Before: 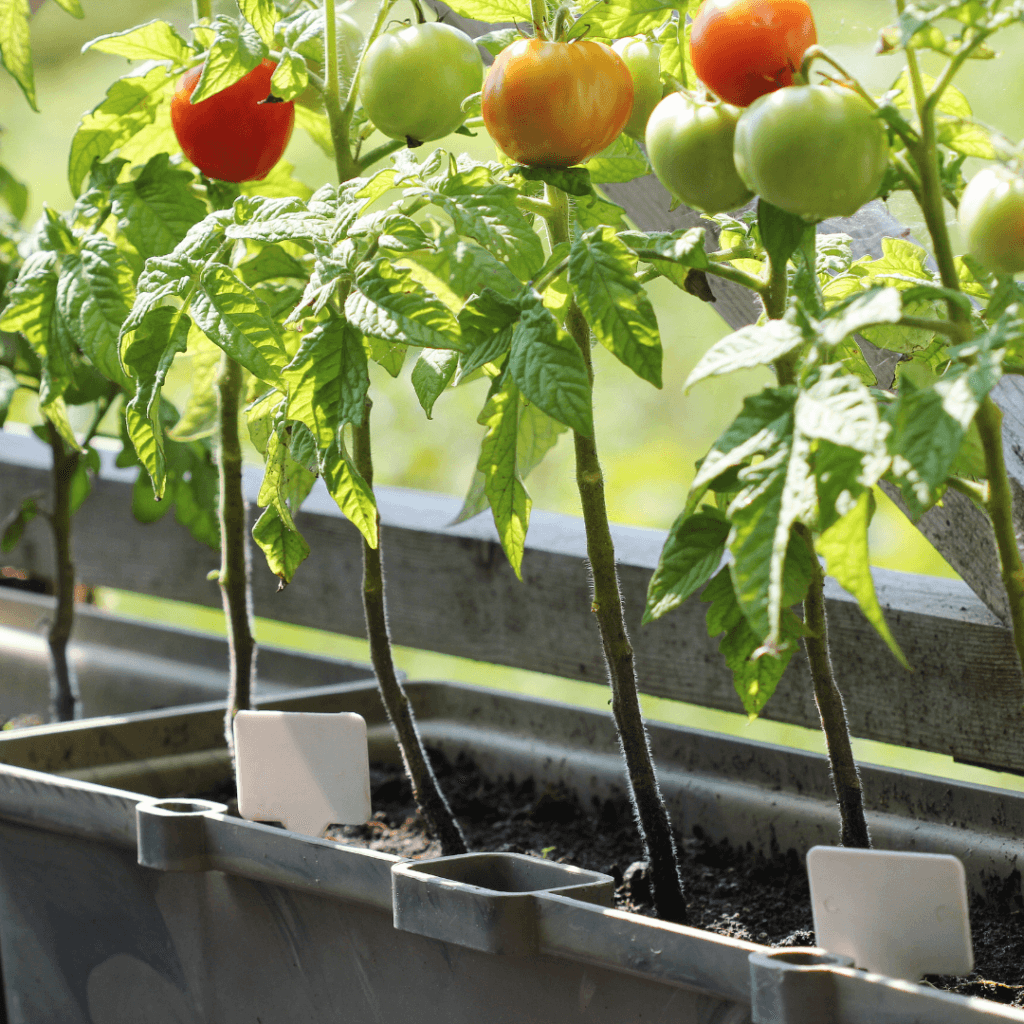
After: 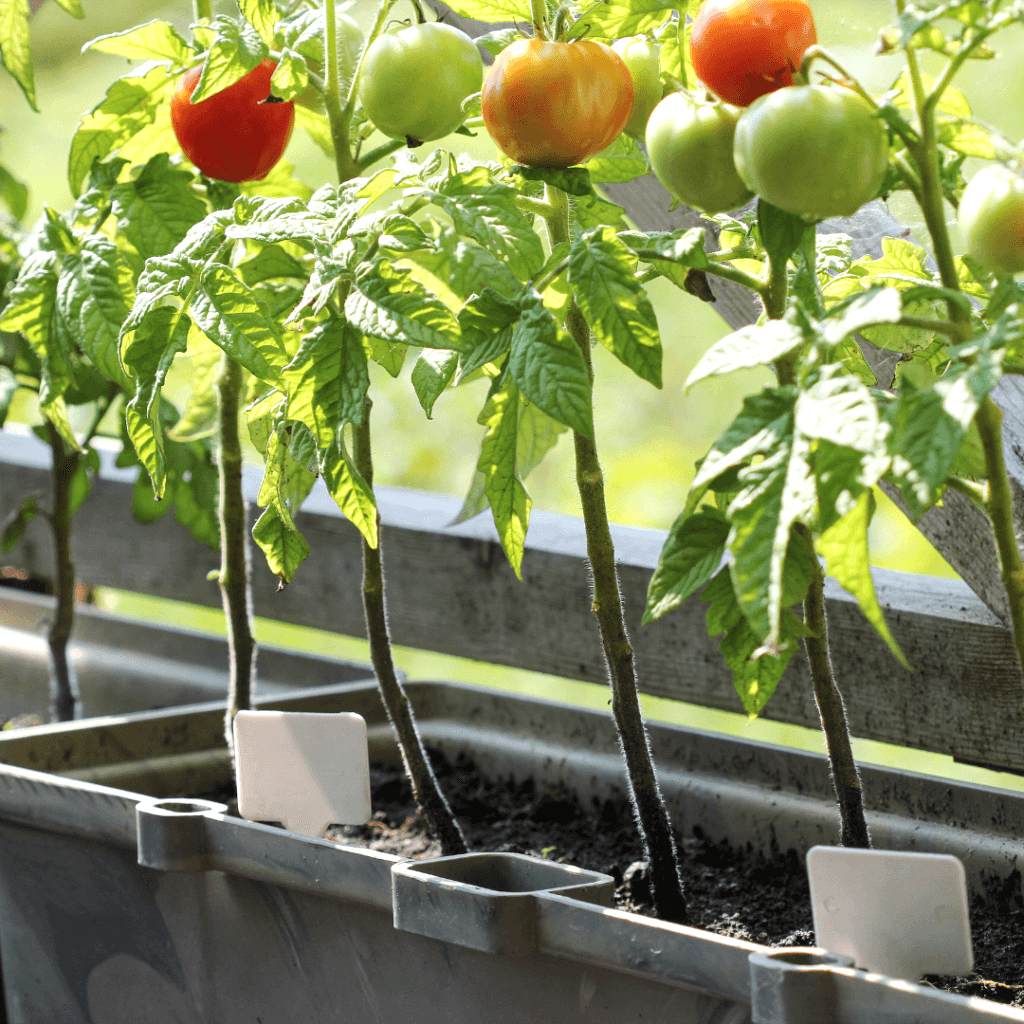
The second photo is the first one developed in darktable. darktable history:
exposure: exposure 0.191 EV, compensate highlight preservation false
local contrast: highlights 100%, shadows 100%, detail 120%, midtone range 0.2
